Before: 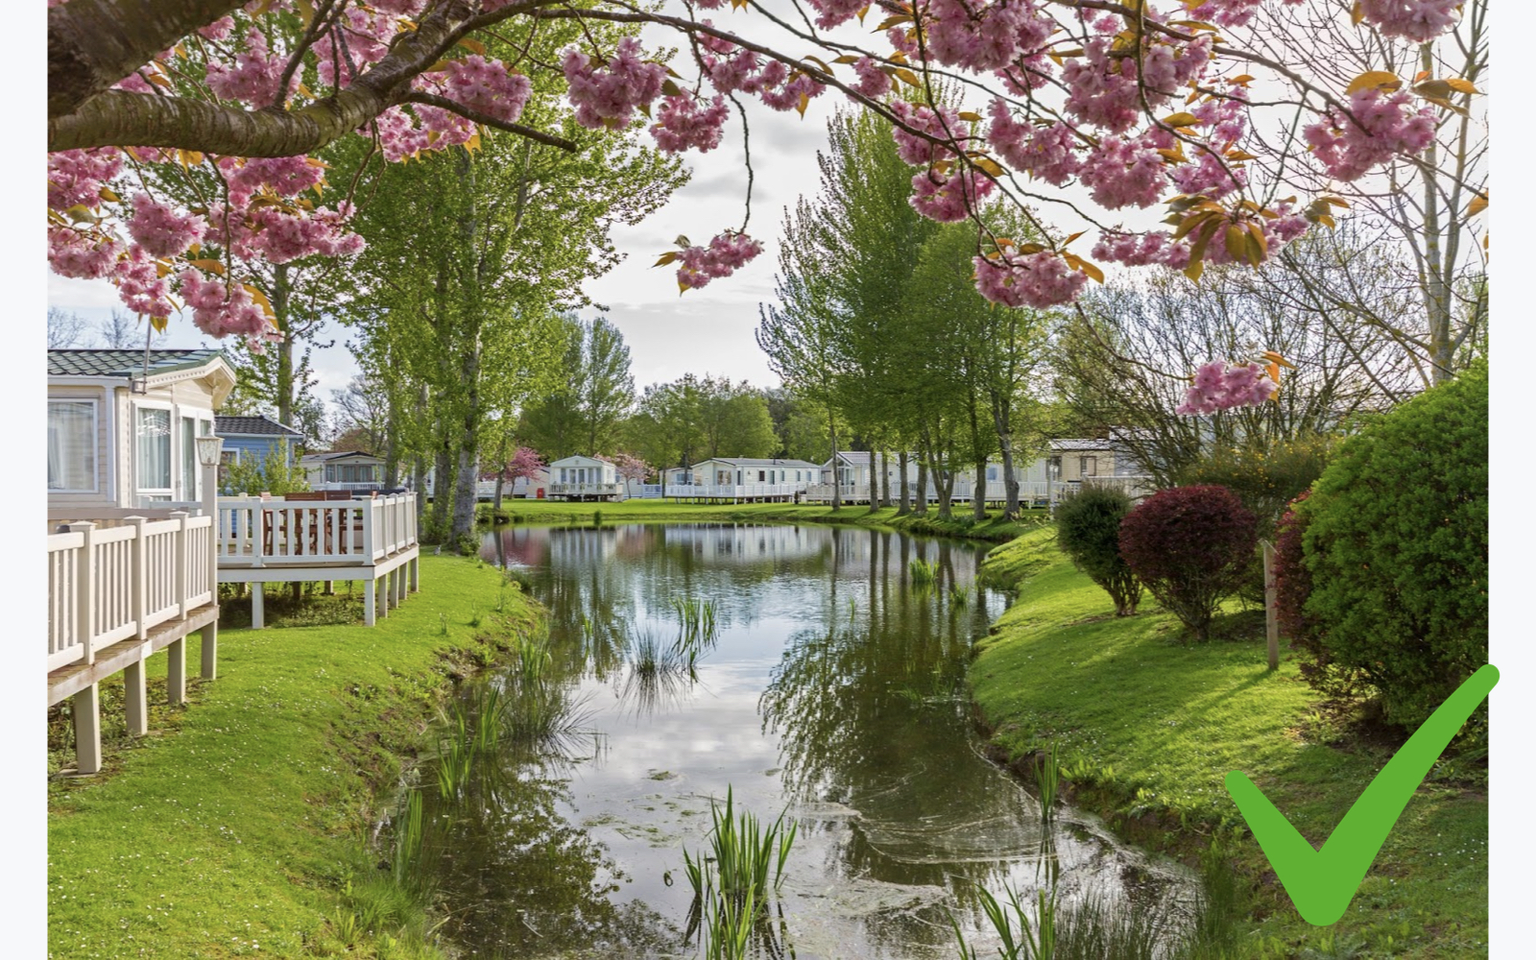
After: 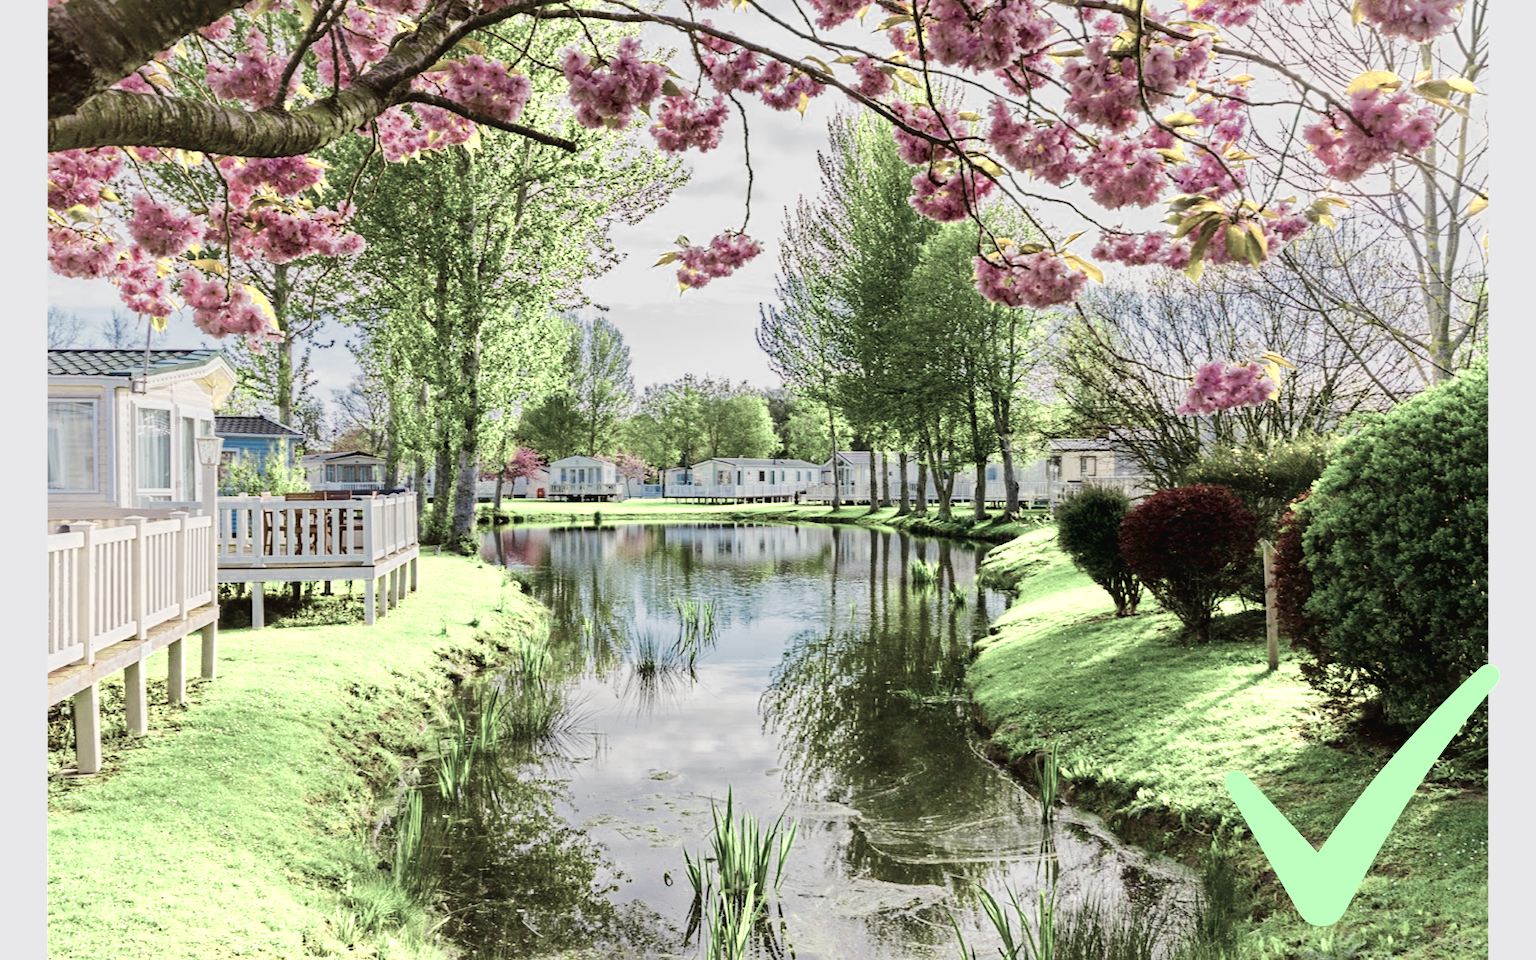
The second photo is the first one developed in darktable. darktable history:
color balance rgb: shadows lift › luminance -20.135%, perceptual saturation grading › global saturation 0.588%, perceptual saturation grading › mid-tones 6.11%, perceptual saturation grading › shadows 71.339%, perceptual brilliance grading › global brilliance 2.625%, perceptual brilliance grading › highlights -2.525%, perceptual brilliance grading › shadows 3.814%
exposure: black level correction 0.006, exposure -0.221 EV, compensate exposure bias true, compensate highlight preservation false
tone curve: curves: ch0 [(0, 0.026) (0.104, 0.1) (0.233, 0.262) (0.398, 0.507) (0.498, 0.621) (0.65, 0.757) (0.835, 0.883) (1, 0.961)]; ch1 [(0, 0) (0.346, 0.307) (0.408, 0.369) (0.453, 0.457) (0.482, 0.476) (0.502, 0.498) (0.521, 0.503) (0.553, 0.554) (0.638, 0.646) (0.693, 0.727) (1, 1)]; ch2 [(0, 0) (0.366, 0.337) (0.434, 0.46) (0.485, 0.494) (0.5, 0.494) (0.511, 0.508) (0.537, 0.55) (0.579, 0.599) (0.663, 0.67) (1, 1)], color space Lab, linked channels, preserve colors none
color correction: highlights b* 0.01, saturation 0.871
color zones: curves: ch0 [(0.25, 0.667) (0.758, 0.368)]; ch1 [(0.215, 0.245) (0.761, 0.373)]; ch2 [(0.247, 0.554) (0.761, 0.436)]
